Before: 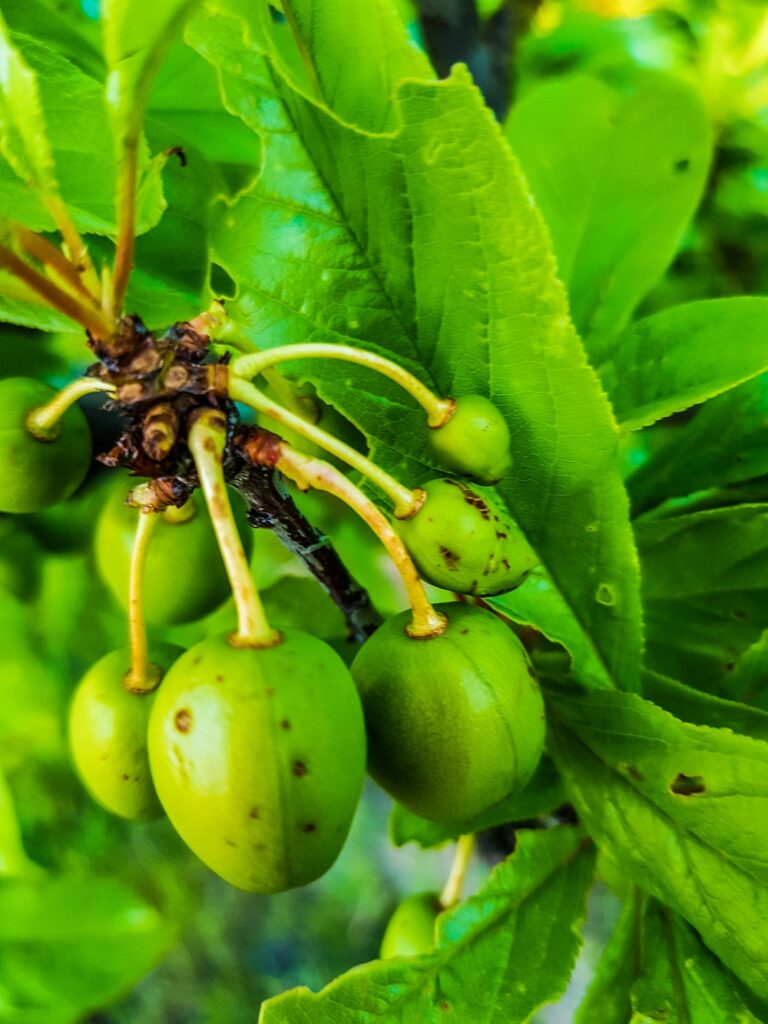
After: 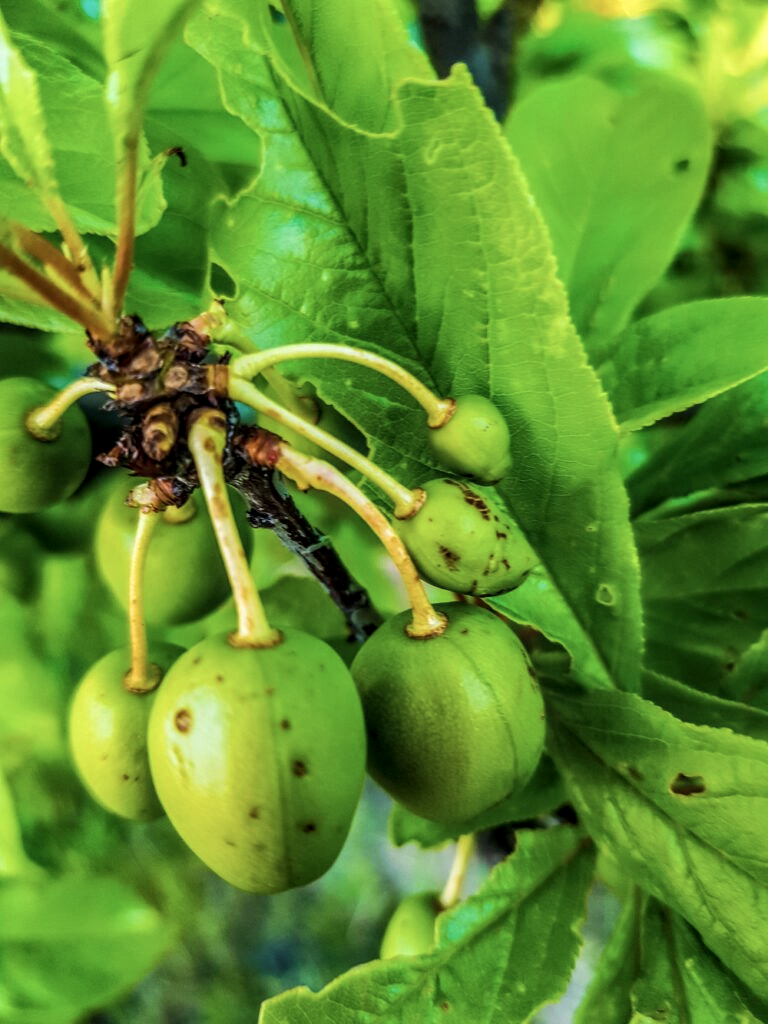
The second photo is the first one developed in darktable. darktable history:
local contrast: on, module defaults
contrast brightness saturation: saturation -0.17
